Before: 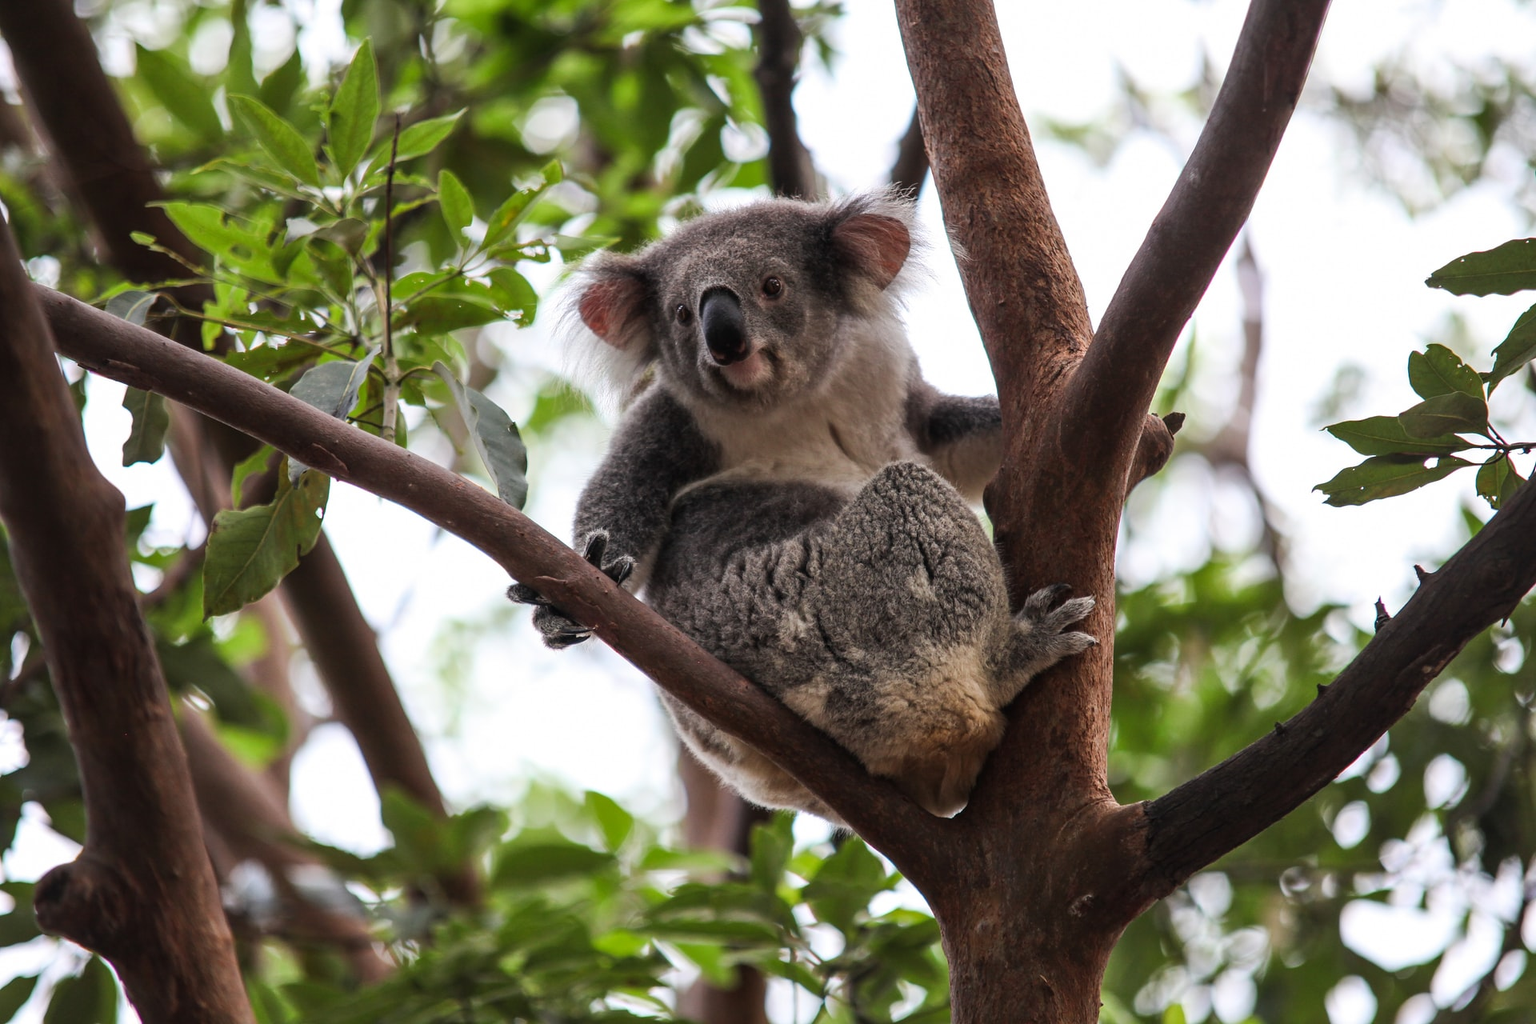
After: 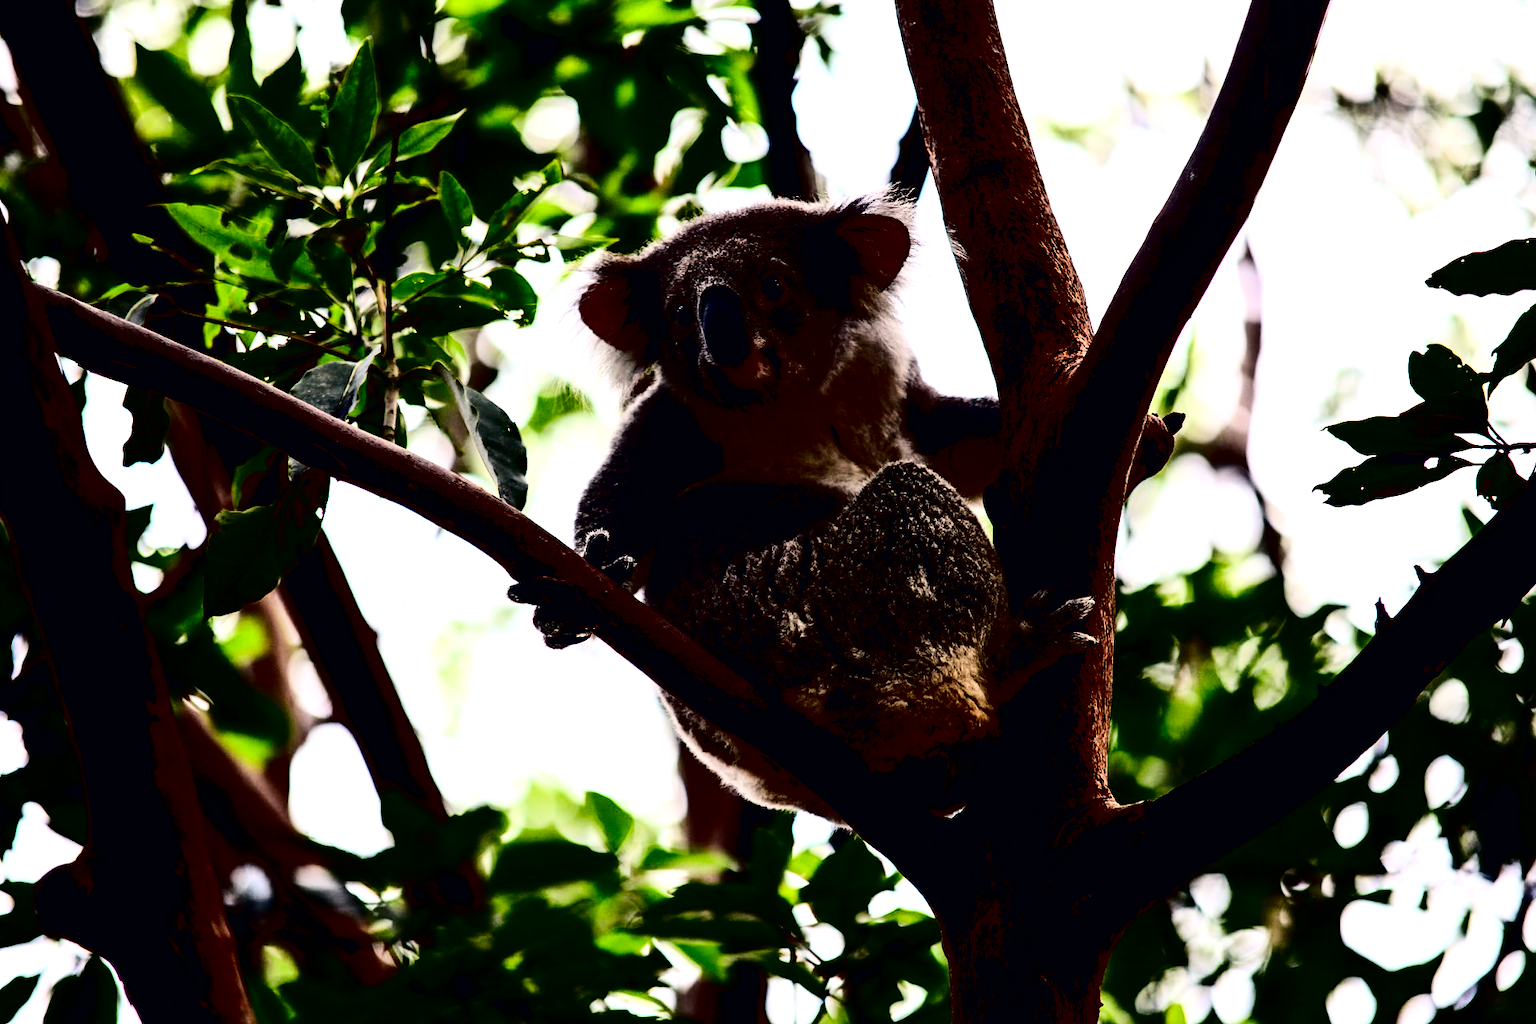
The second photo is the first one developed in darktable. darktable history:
tone equalizer: on, module defaults
color correction: highlights a* 2.75, highlights b* 5, shadows a* -2.04, shadows b* -4.84, saturation 0.8
contrast brightness saturation: contrast 0.77, brightness -1, saturation 1
exposure: compensate highlight preservation false
levels: levels [0, 0.476, 0.951]
